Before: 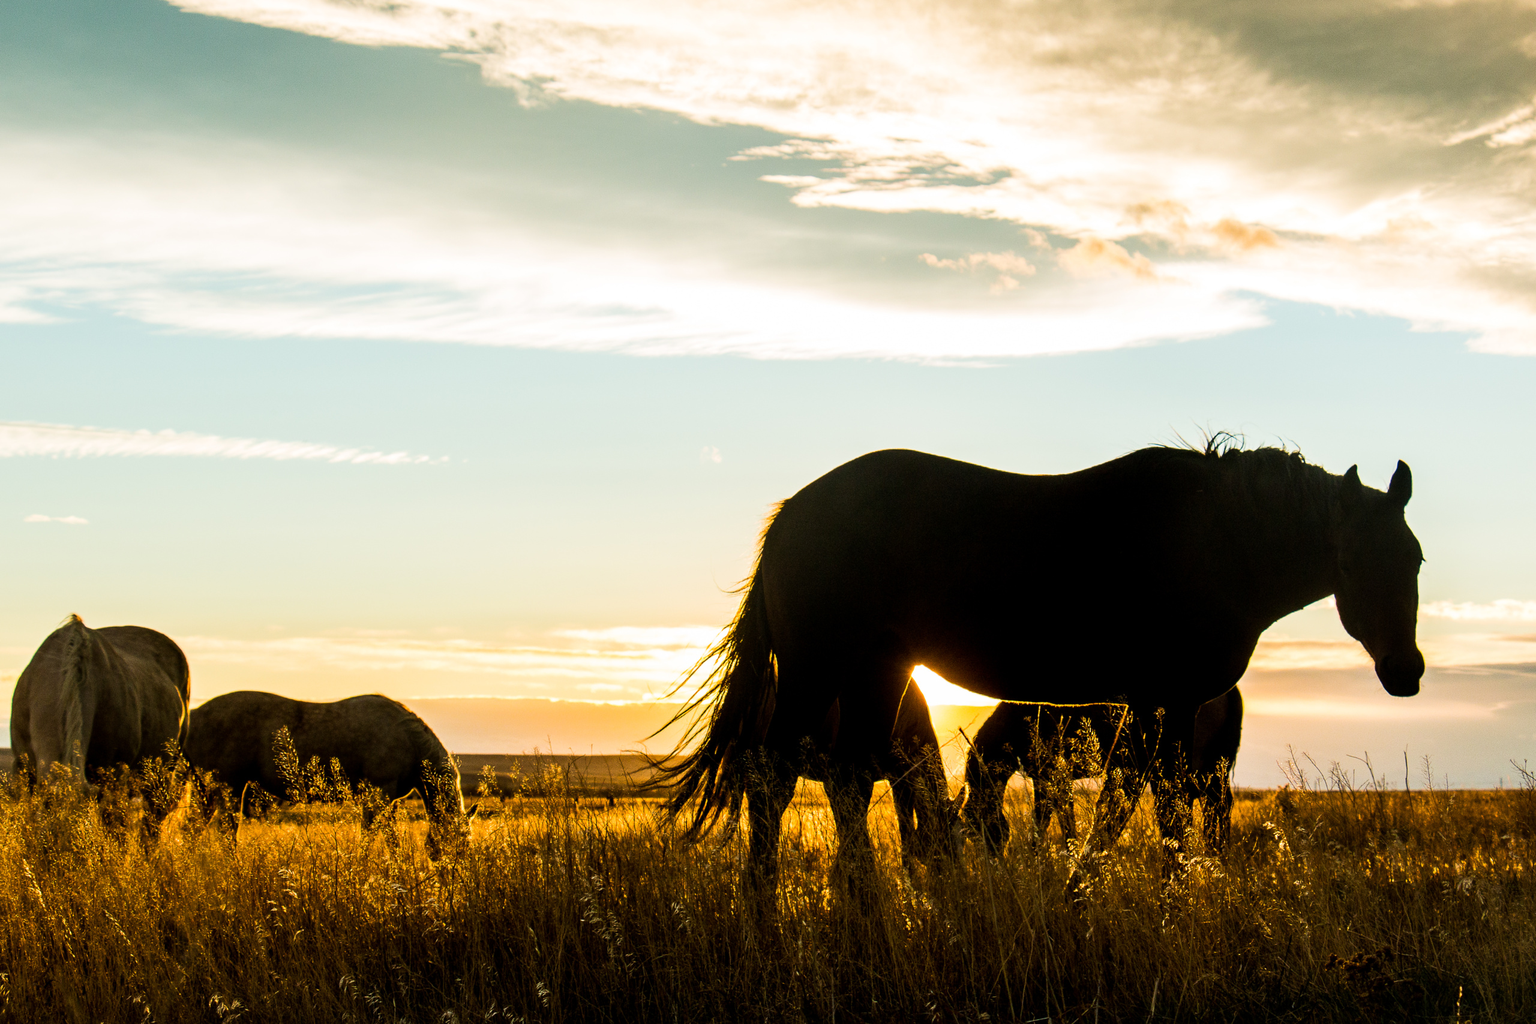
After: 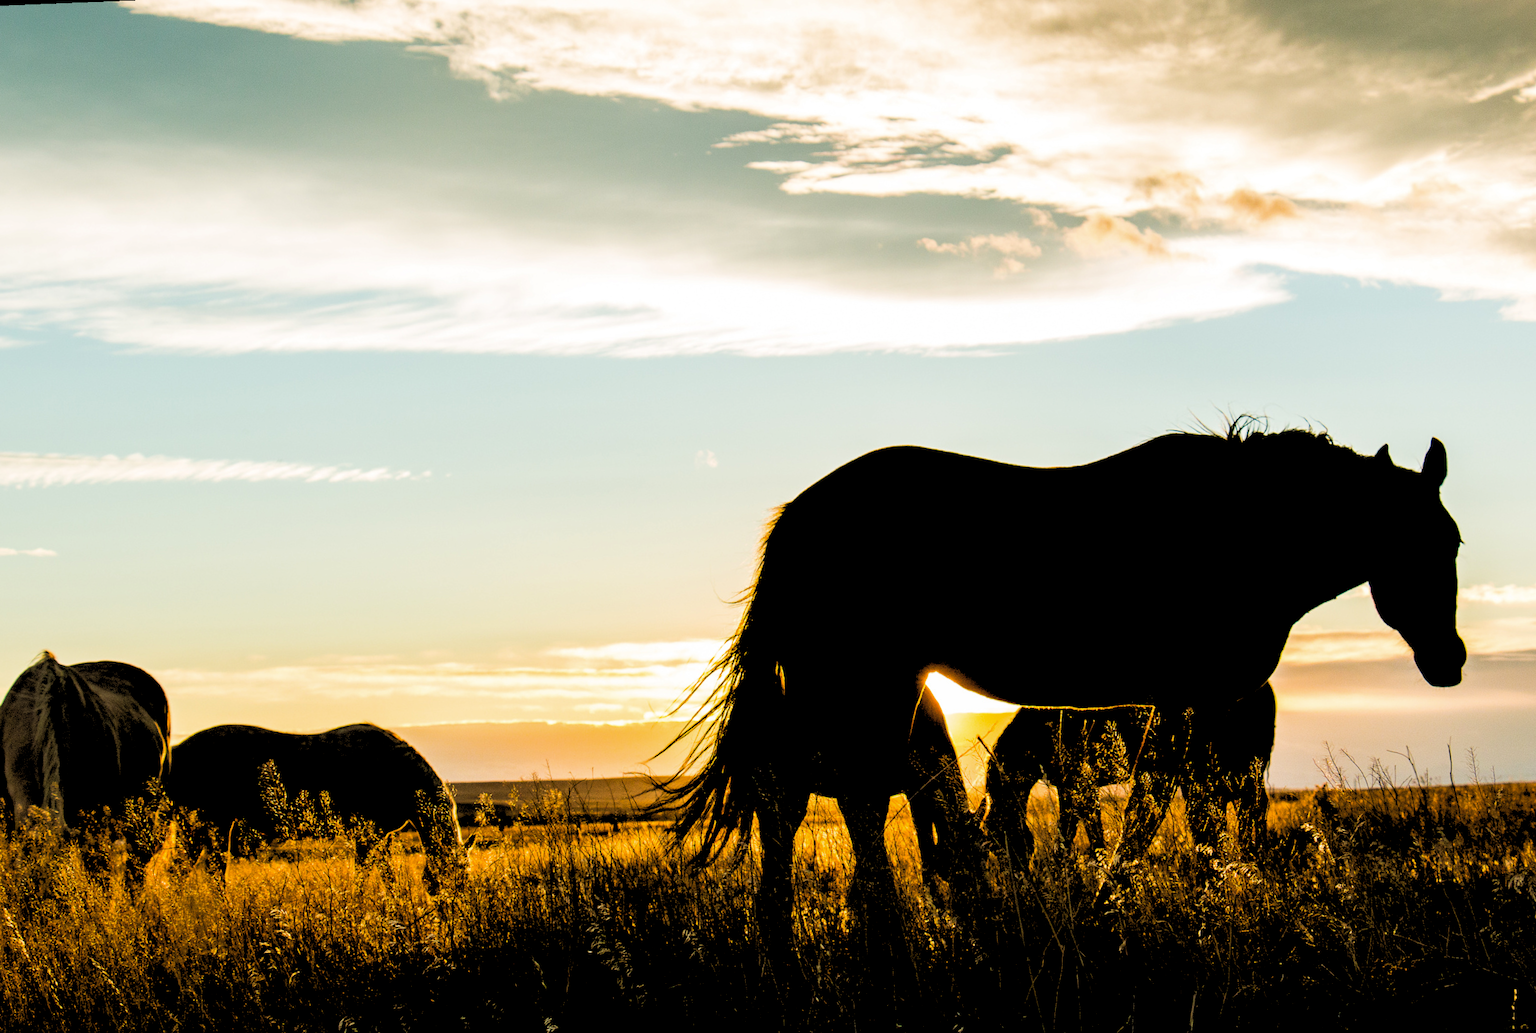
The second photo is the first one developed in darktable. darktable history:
rotate and perspective: rotation -2.12°, lens shift (vertical) 0.009, lens shift (horizontal) -0.008, automatic cropping original format, crop left 0.036, crop right 0.964, crop top 0.05, crop bottom 0.959
shadows and highlights: shadows 25, white point adjustment -3, highlights -30
rgb levels: levels [[0.029, 0.461, 0.922], [0, 0.5, 1], [0, 0.5, 1]]
